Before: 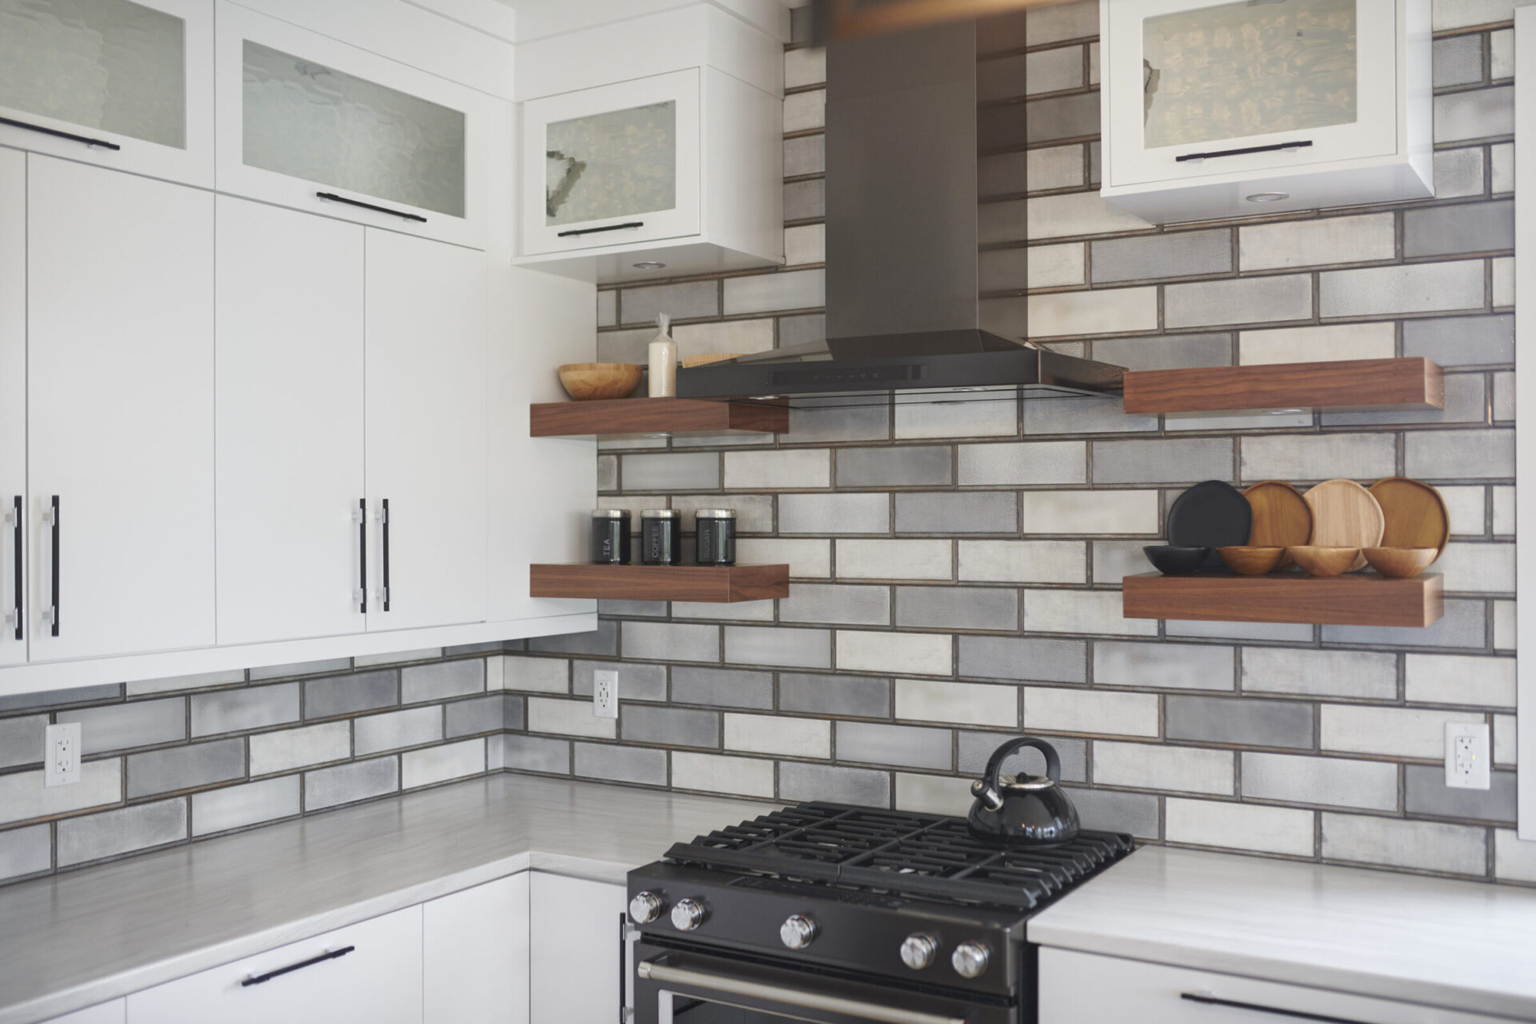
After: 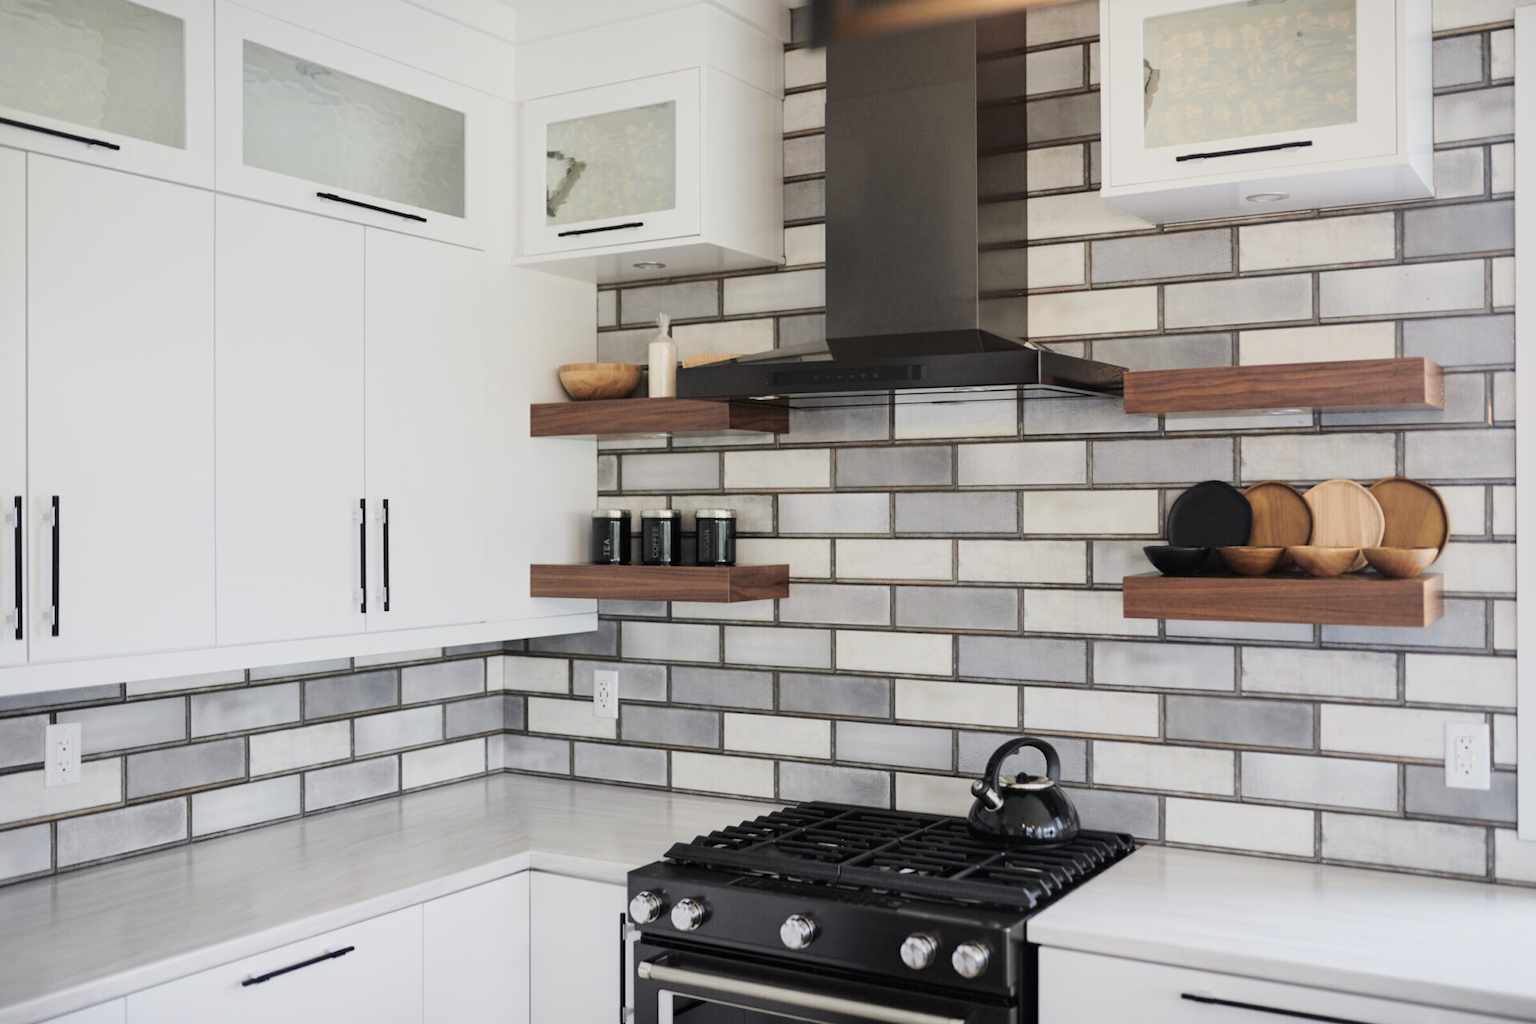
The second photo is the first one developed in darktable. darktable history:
filmic rgb: black relative exposure -7.65 EV, white relative exposure 4.56 EV, hardness 3.61, color science v6 (2022)
tone equalizer: -8 EV -0.75 EV, -7 EV -0.7 EV, -6 EV -0.6 EV, -5 EV -0.4 EV, -3 EV 0.4 EV, -2 EV 0.6 EV, -1 EV 0.7 EV, +0 EV 0.75 EV, edges refinement/feathering 500, mask exposure compensation -1.57 EV, preserve details no
